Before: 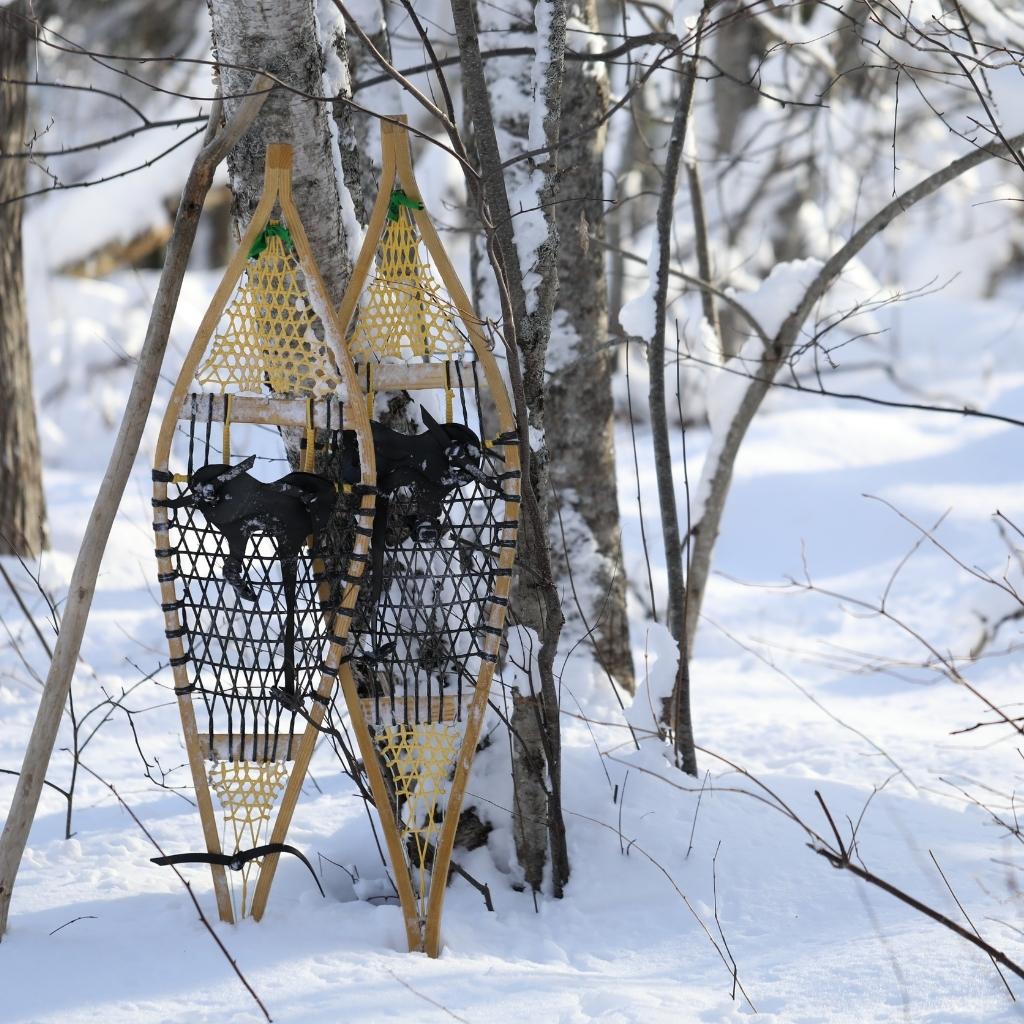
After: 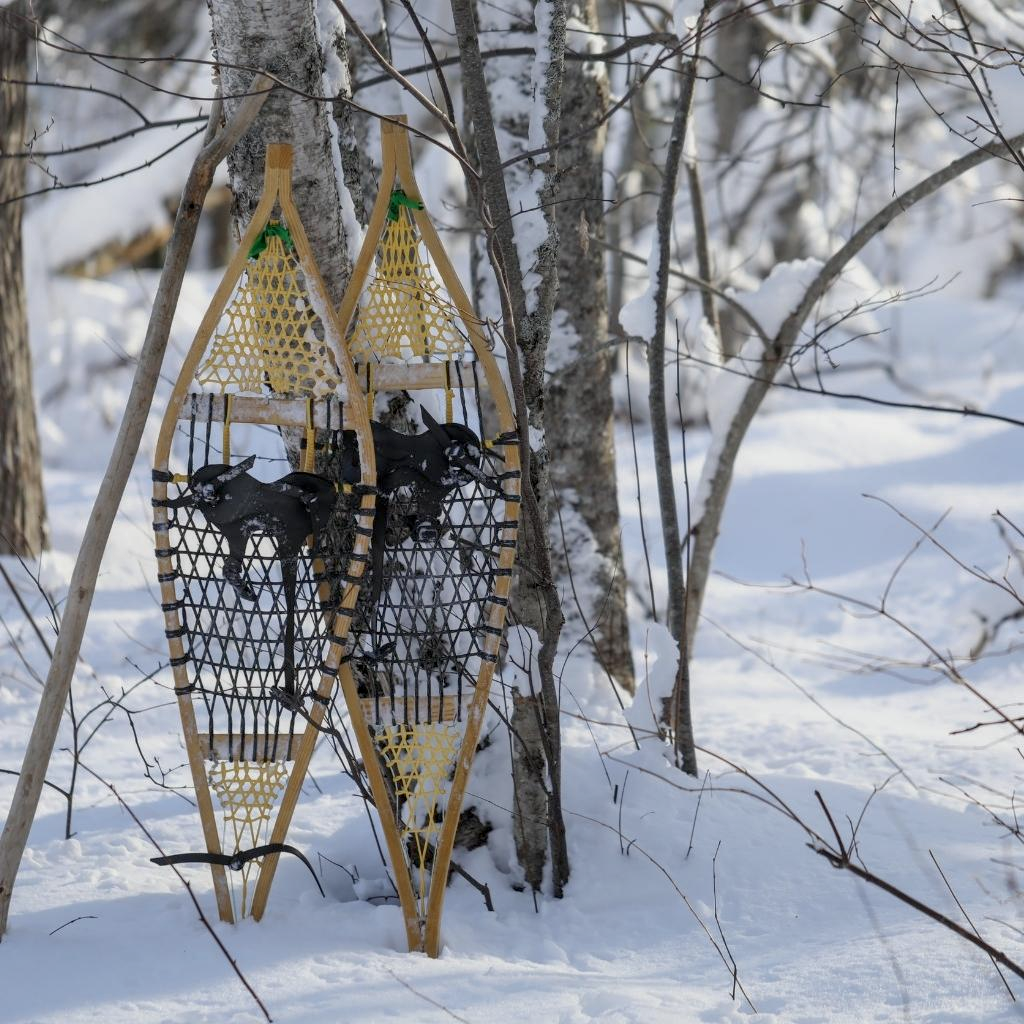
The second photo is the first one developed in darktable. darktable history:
tone equalizer: -8 EV 0.25 EV, -7 EV 0.417 EV, -6 EV 0.417 EV, -5 EV 0.25 EV, -3 EV -0.25 EV, -2 EV -0.417 EV, -1 EV -0.417 EV, +0 EV -0.25 EV, edges refinement/feathering 500, mask exposure compensation -1.57 EV, preserve details guided filter
local contrast: on, module defaults
